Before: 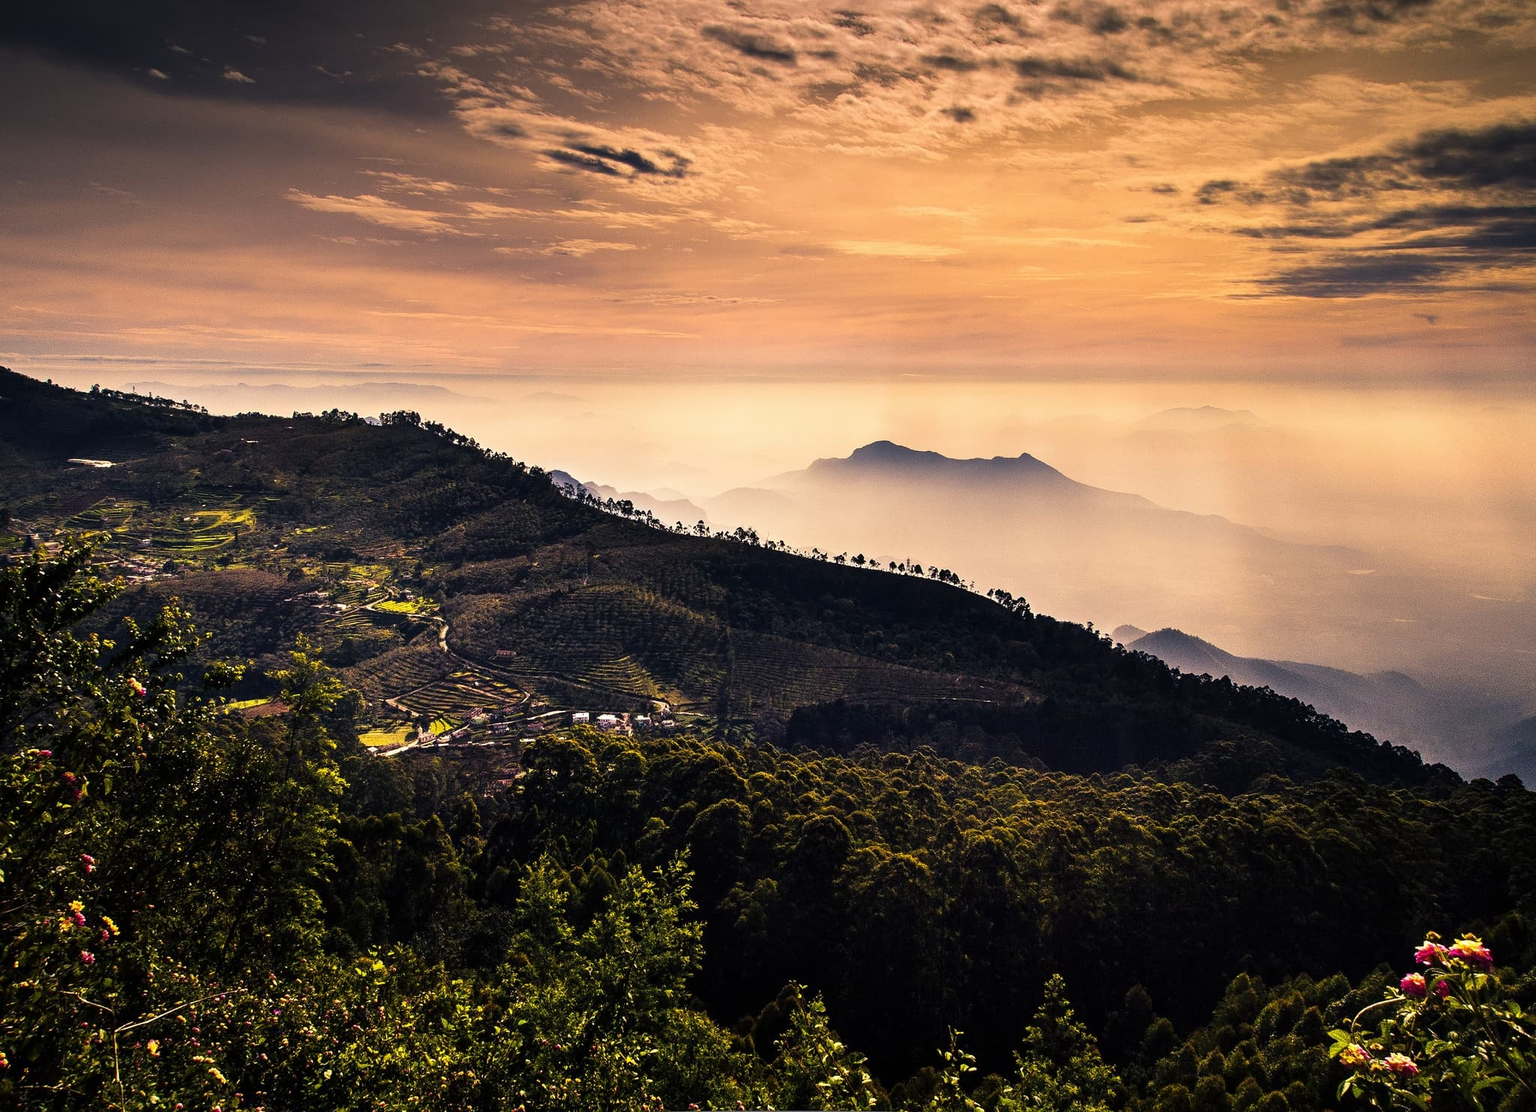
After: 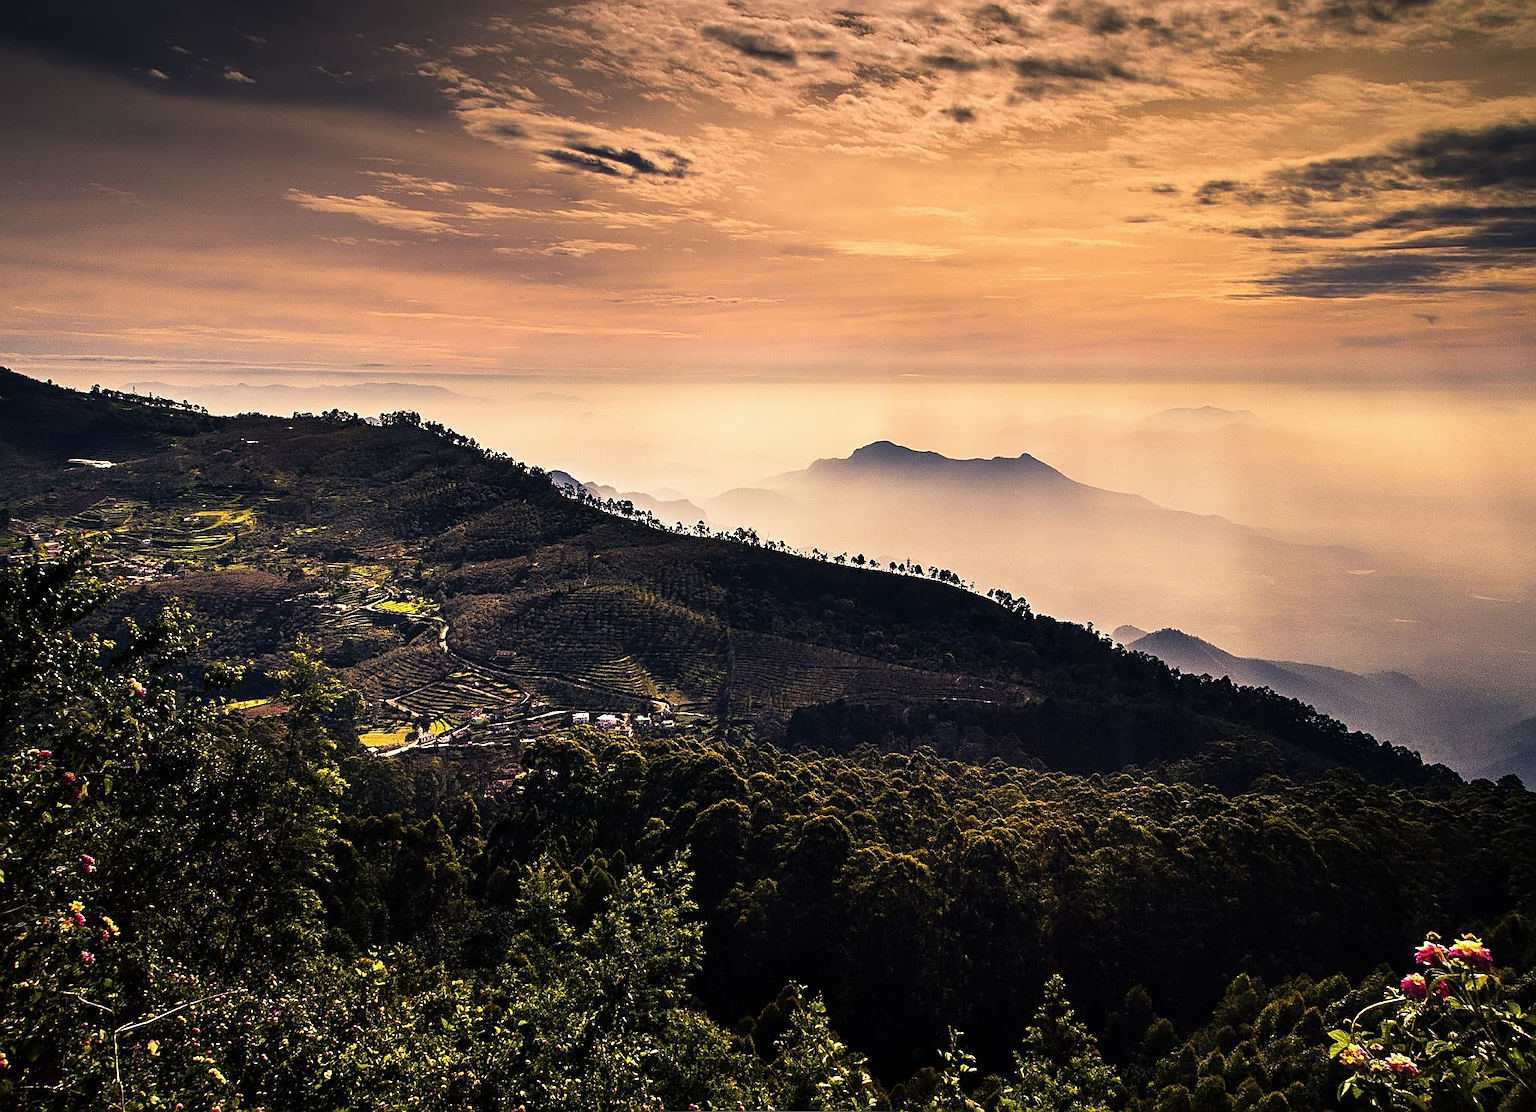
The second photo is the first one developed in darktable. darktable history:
sharpen: on, module defaults
contrast brightness saturation: saturation -0.042
